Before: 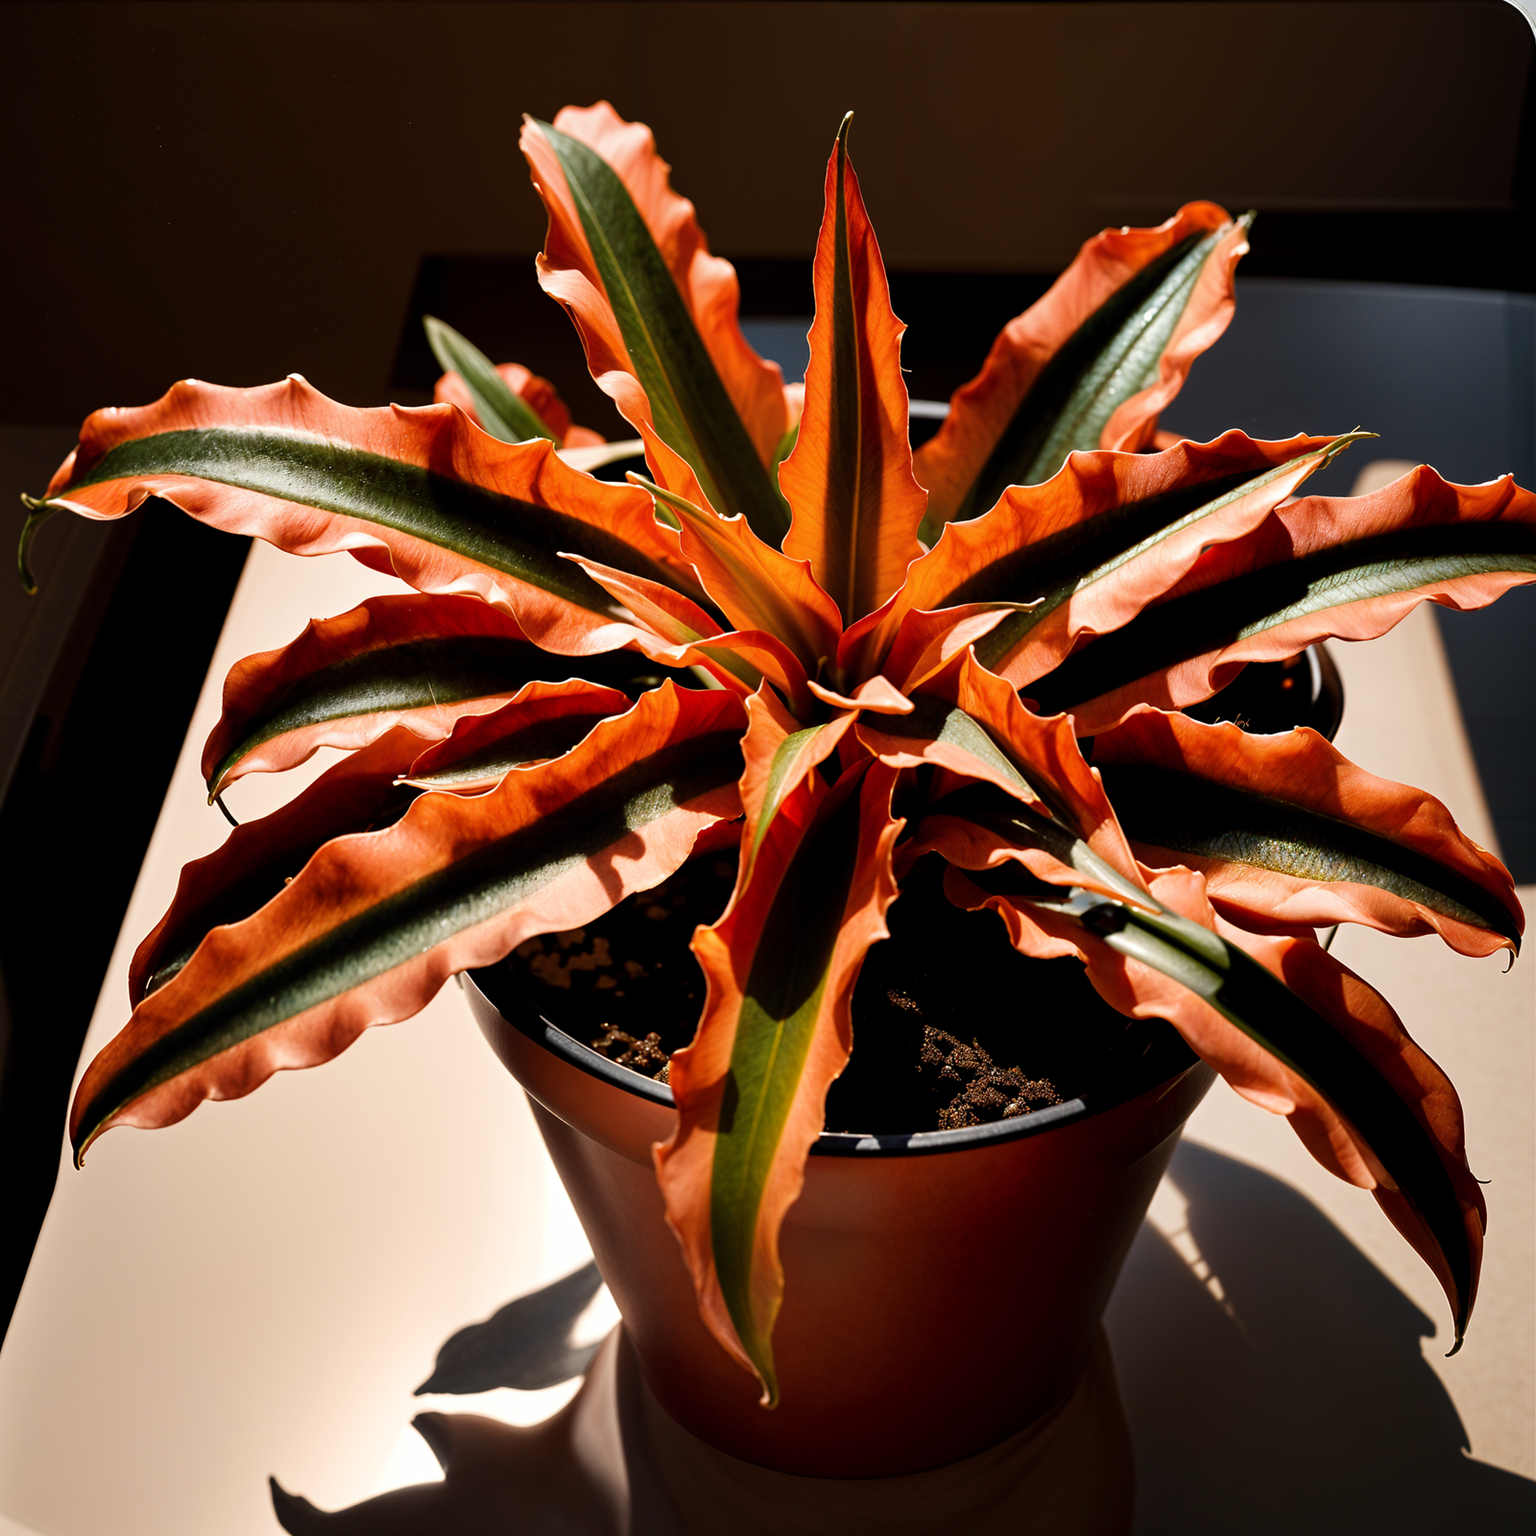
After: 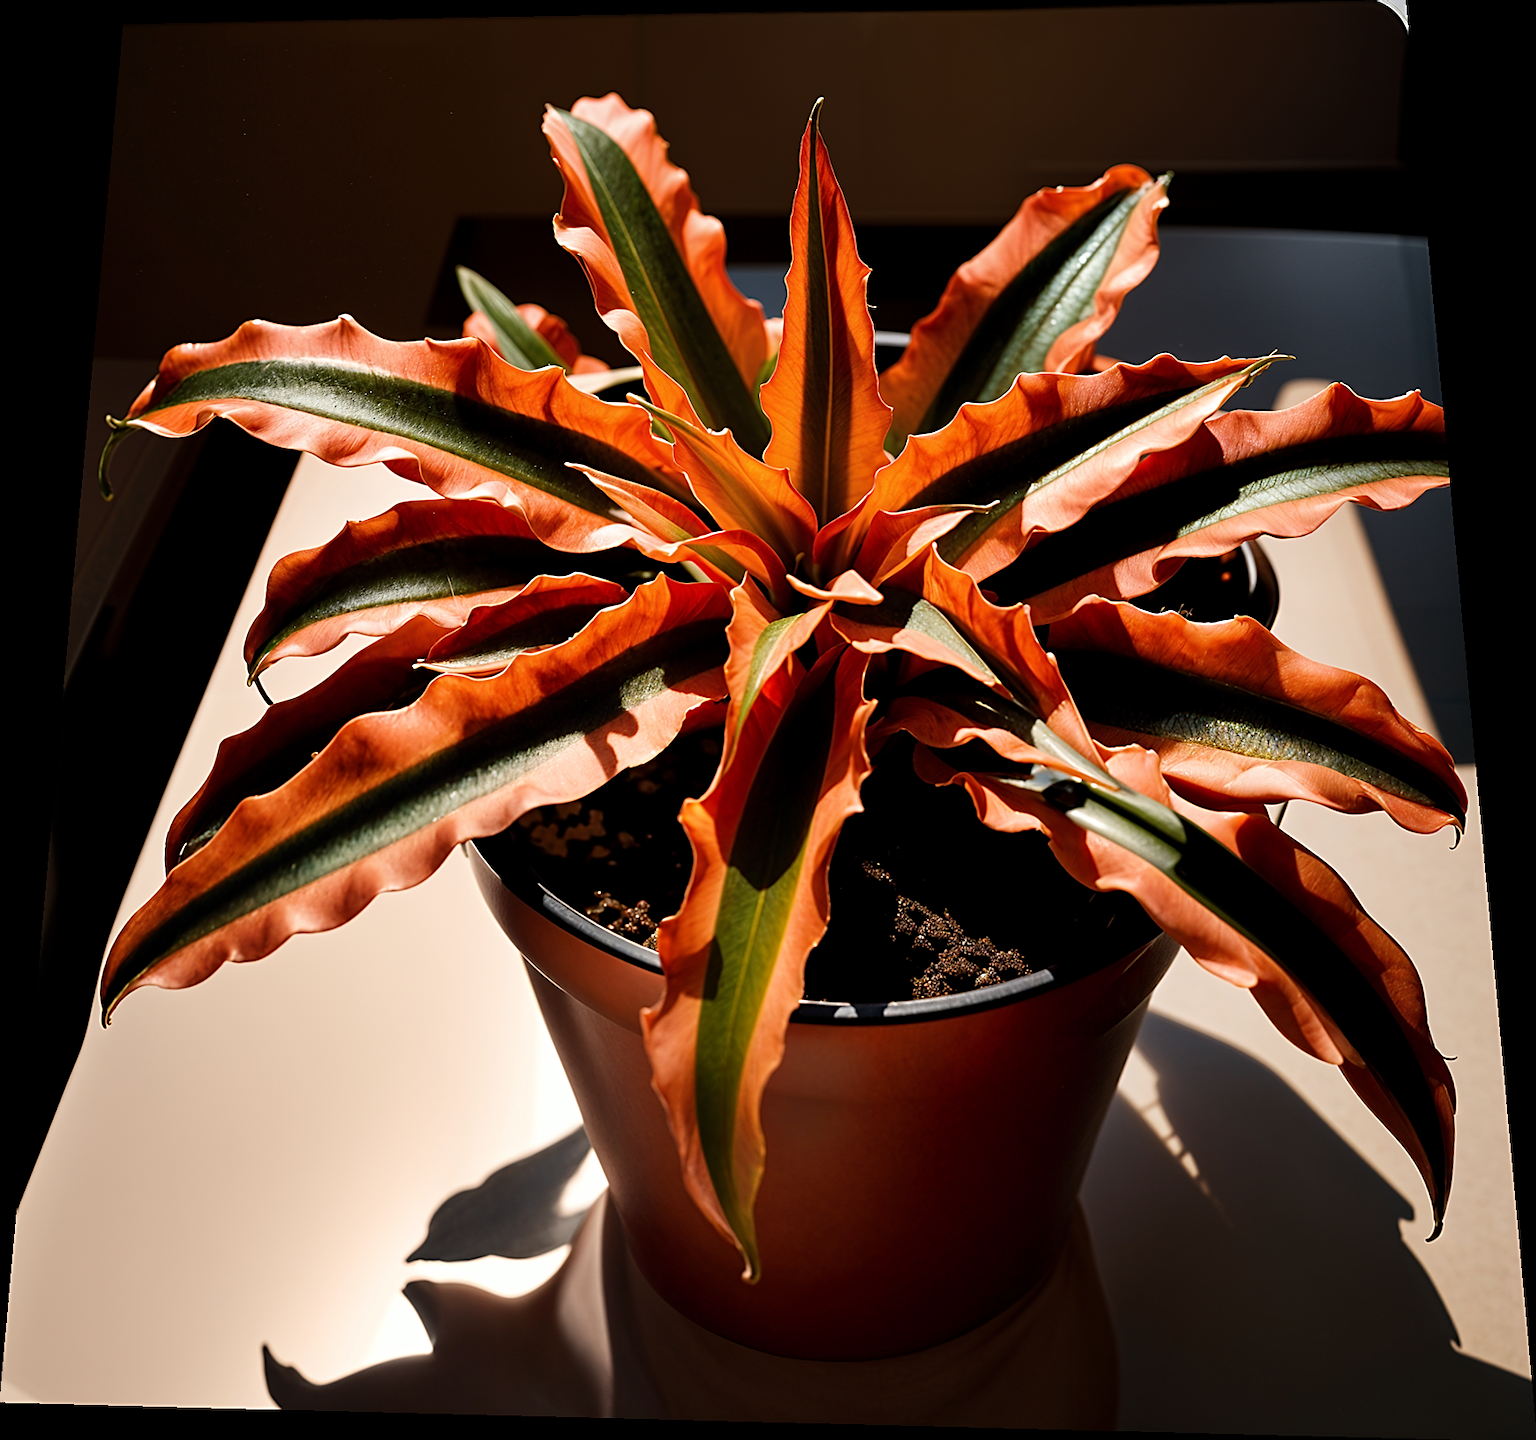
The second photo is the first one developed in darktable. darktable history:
rotate and perspective: rotation 0.128°, lens shift (vertical) -0.181, lens shift (horizontal) -0.044, shear 0.001, automatic cropping off
sharpen: on, module defaults
